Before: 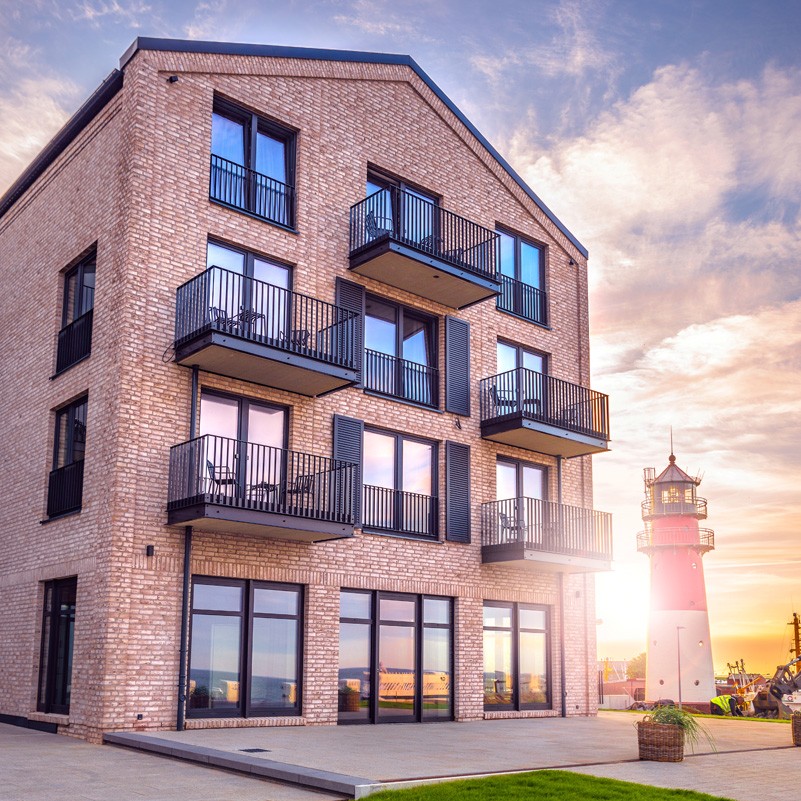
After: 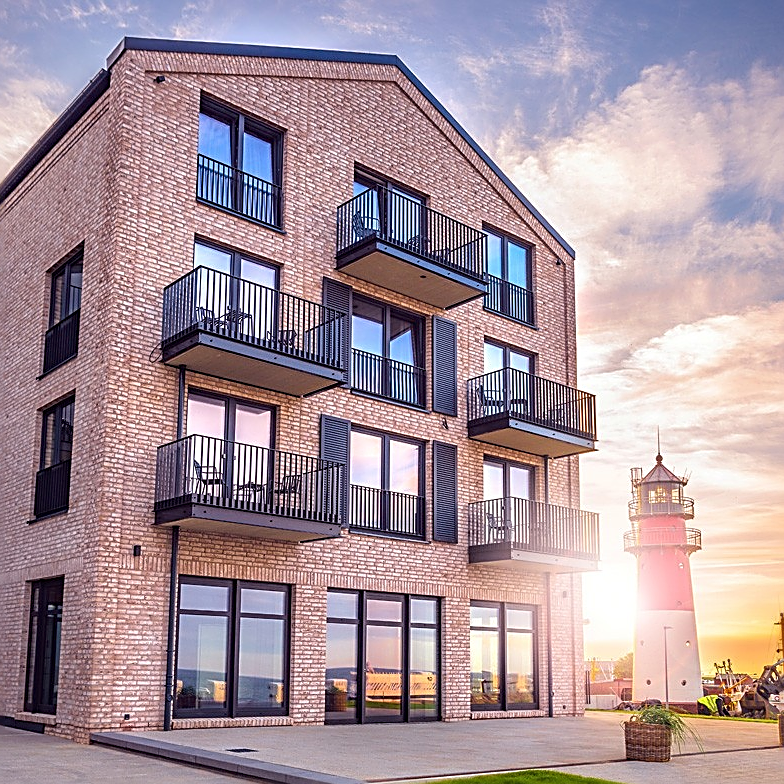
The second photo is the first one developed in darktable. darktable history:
crop: left 1.743%, right 0.268%, bottom 2.011%
sharpen: amount 0.901
